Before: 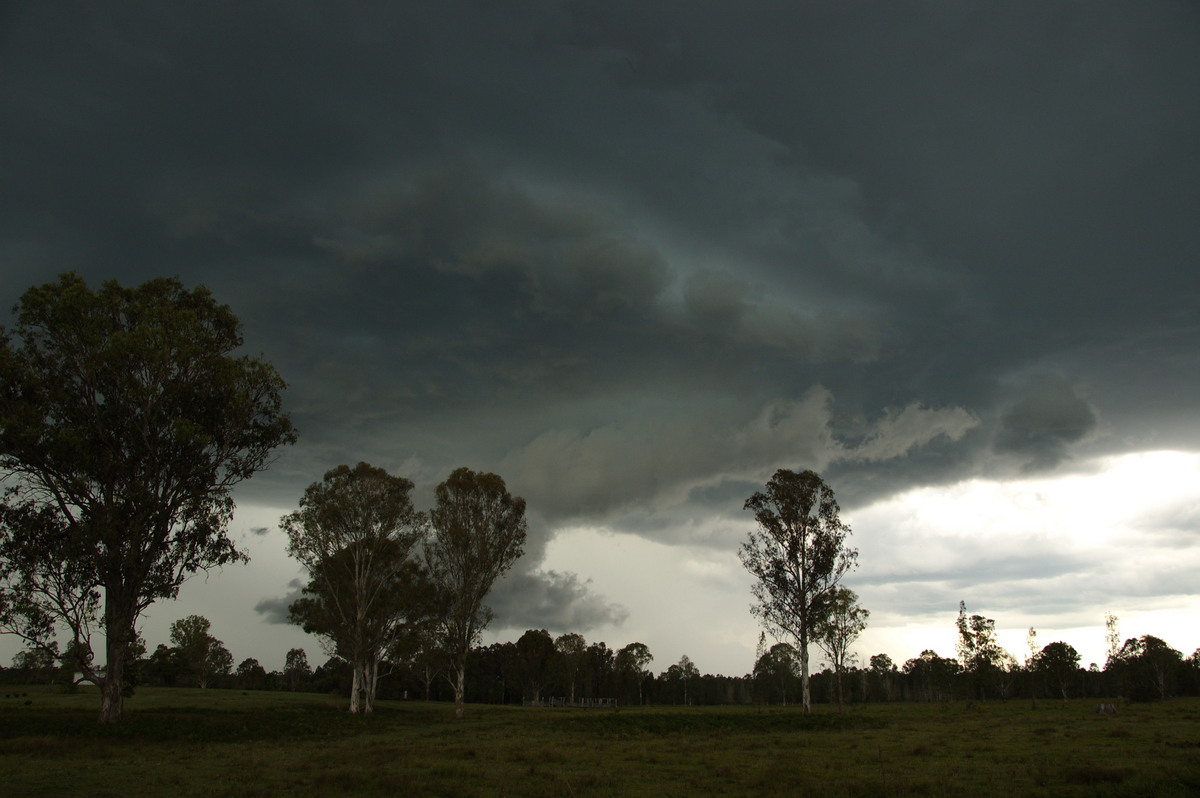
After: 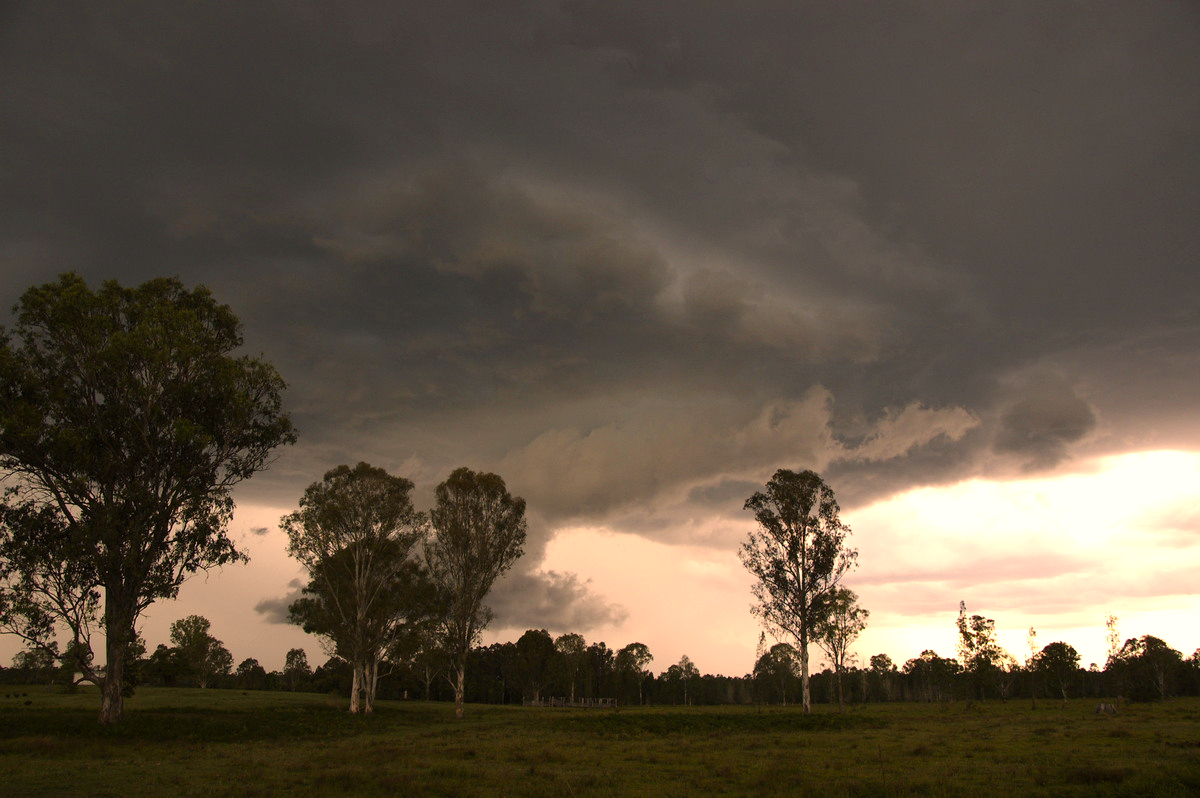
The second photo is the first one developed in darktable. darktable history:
exposure: exposure 0.488 EV, compensate highlight preservation false
color correction: highlights a* 22.43, highlights b* 21.98
